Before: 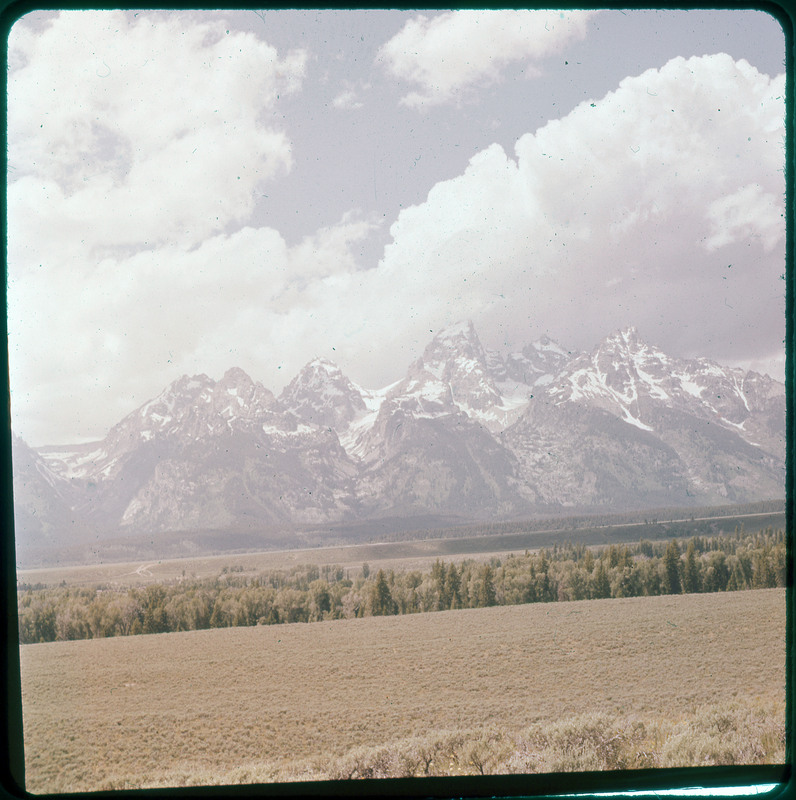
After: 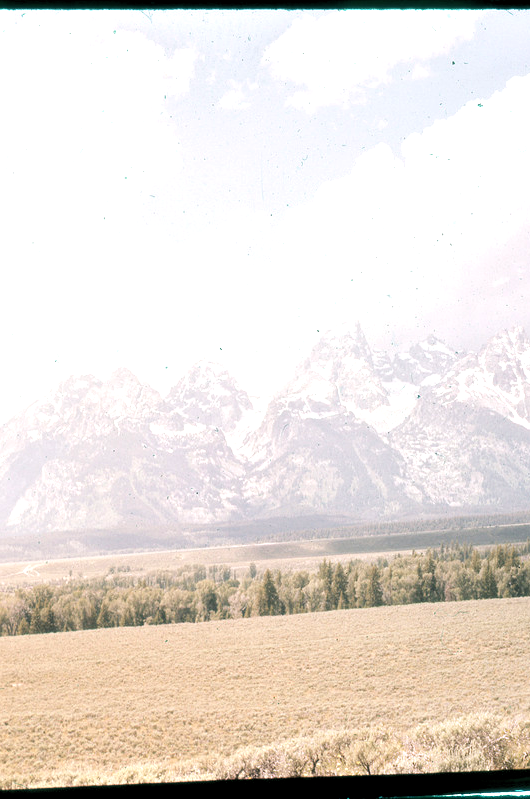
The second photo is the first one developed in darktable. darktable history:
crop and rotate: left 14.385%, right 18.948%
rgb levels: levels [[0.01, 0.419, 0.839], [0, 0.5, 1], [0, 0.5, 1]]
tone equalizer: -8 EV 0.001 EV, -7 EV -0.002 EV, -6 EV 0.002 EV, -5 EV -0.03 EV, -4 EV -0.116 EV, -3 EV -0.169 EV, -2 EV 0.24 EV, -1 EV 0.702 EV, +0 EV 0.493 EV
